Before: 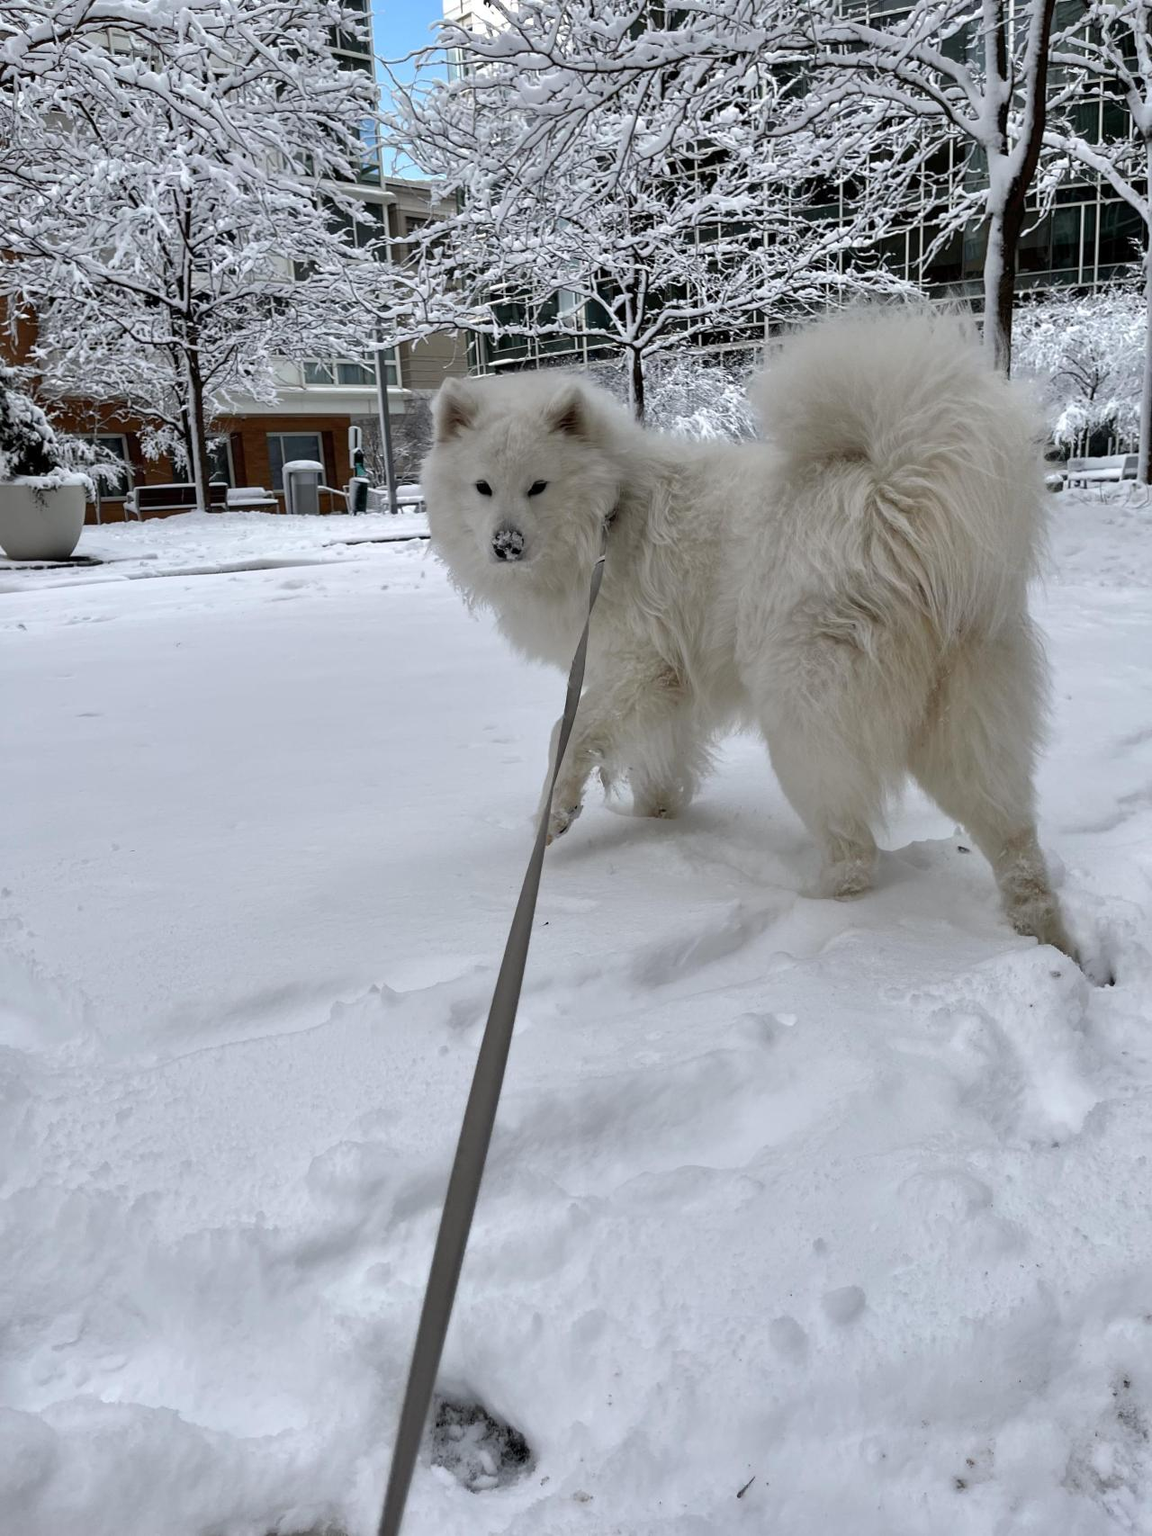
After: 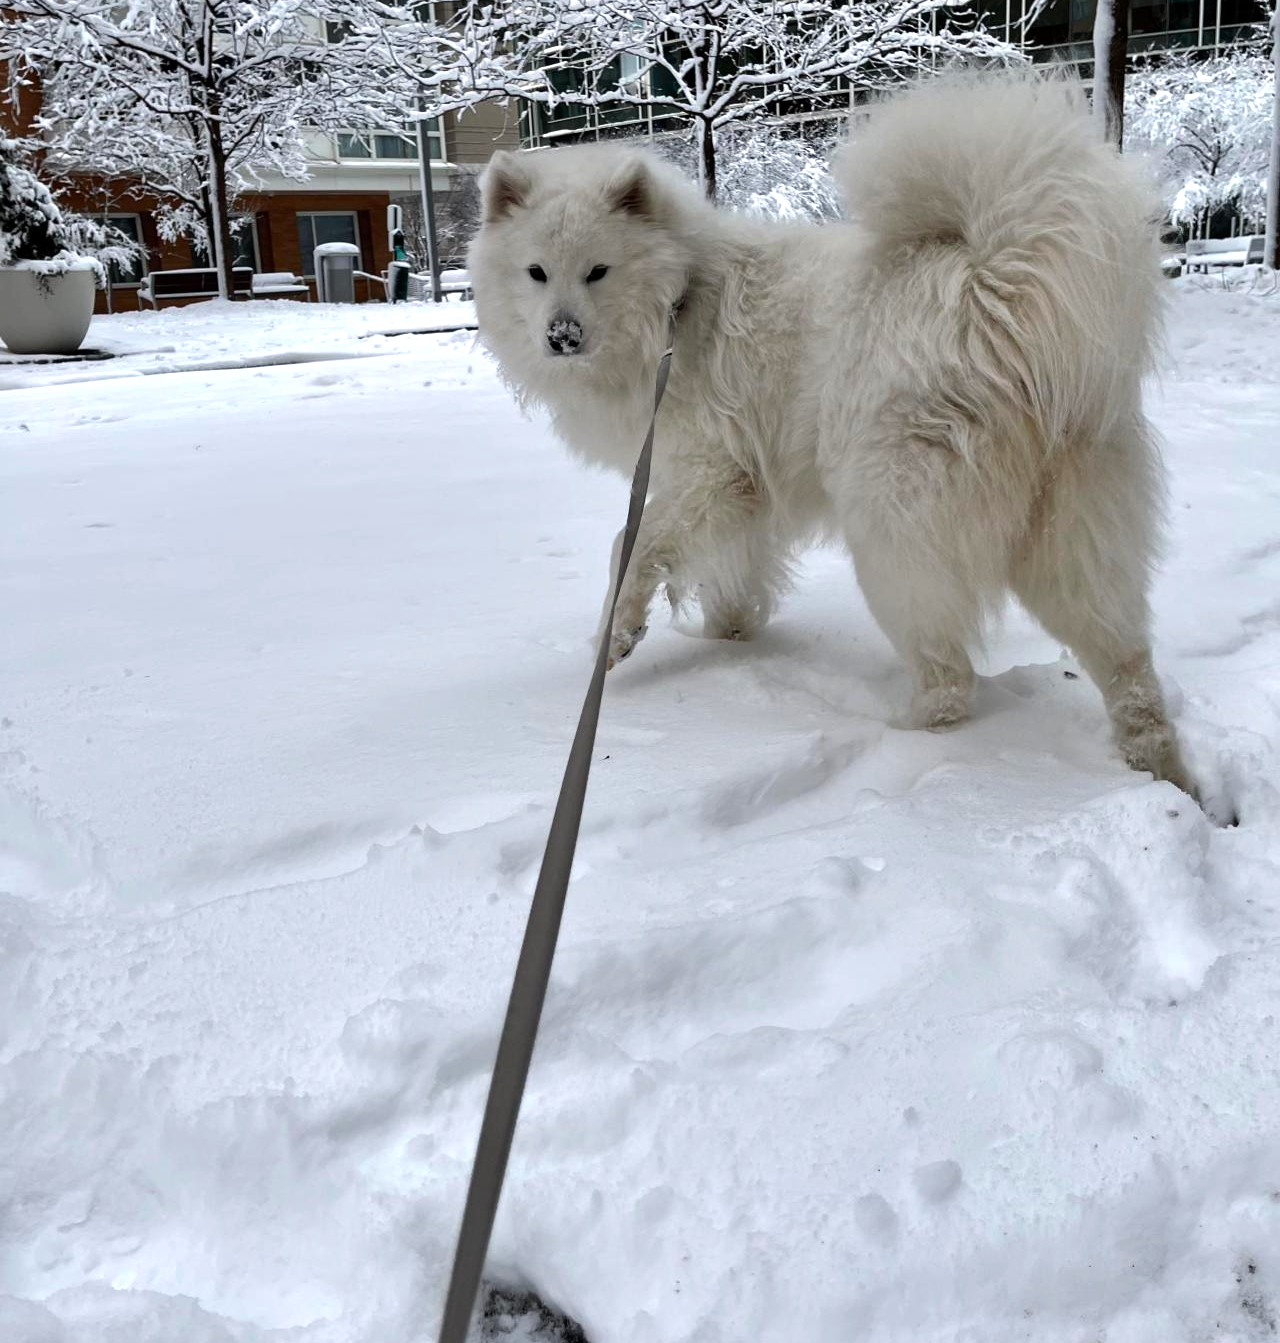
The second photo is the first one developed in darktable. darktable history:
tone equalizer: -8 EV -0.417 EV, -7 EV -0.389 EV, -6 EV -0.333 EV, -5 EV -0.222 EV, -3 EV 0.222 EV, -2 EV 0.333 EV, -1 EV 0.389 EV, +0 EV 0.417 EV, edges refinement/feathering 500, mask exposure compensation -1.57 EV, preserve details no
crop and rotate: top 15.774%, bottom 5.506%
